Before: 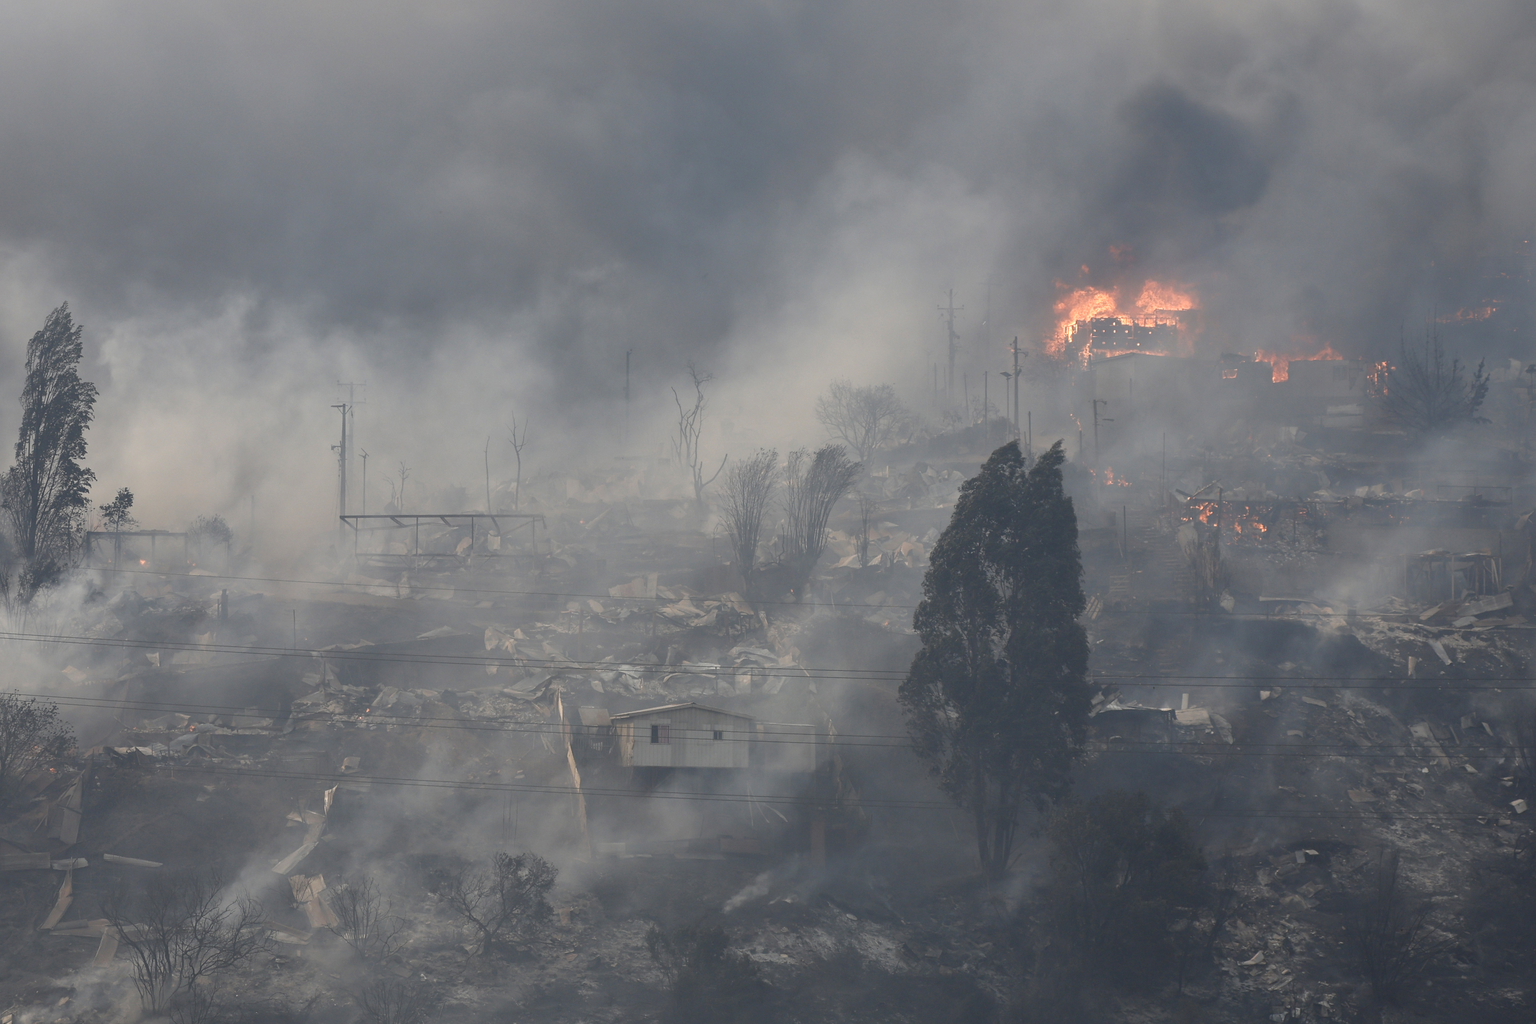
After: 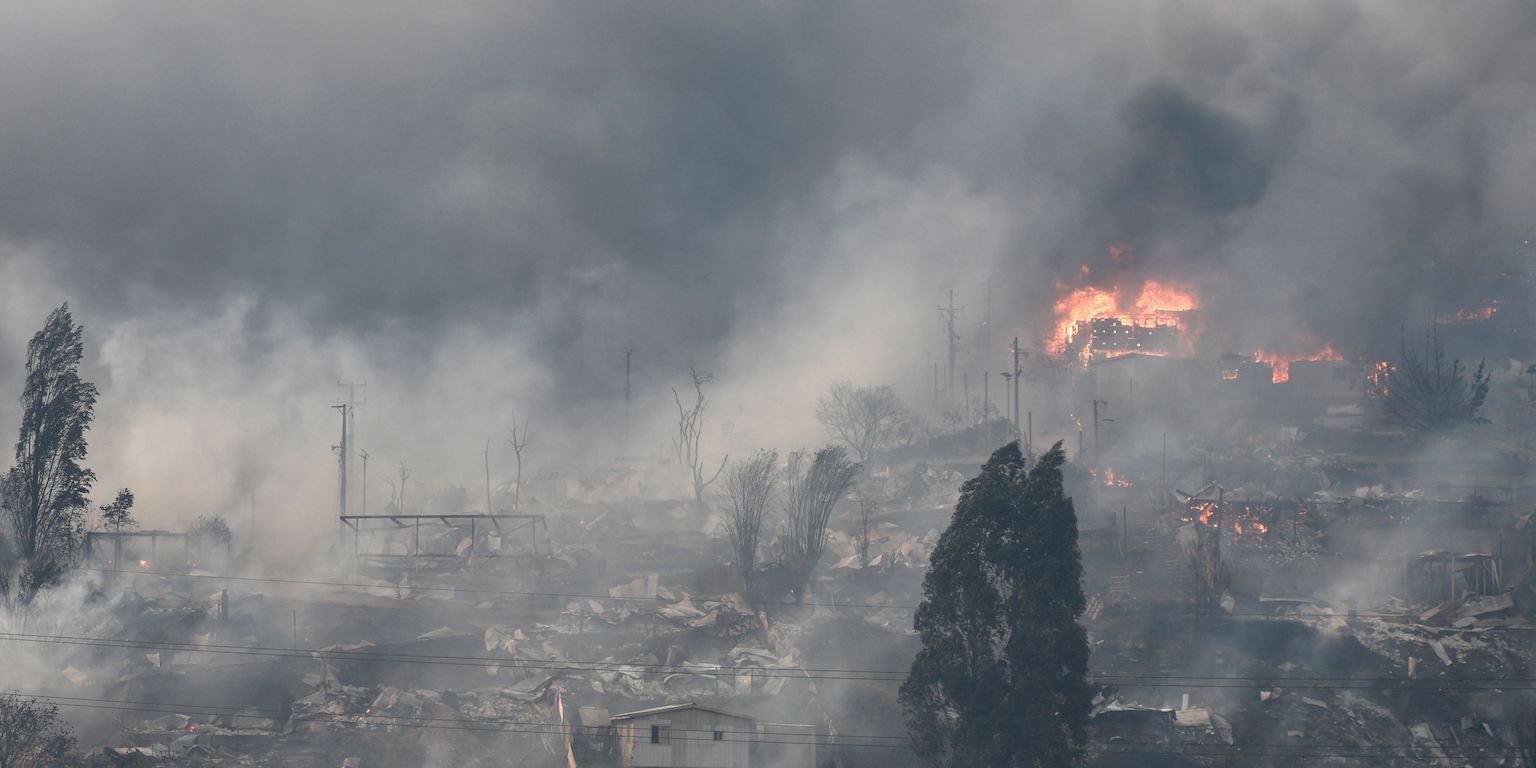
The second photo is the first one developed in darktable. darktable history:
local contrast: detail 130%
crop: bottom 24.979%
